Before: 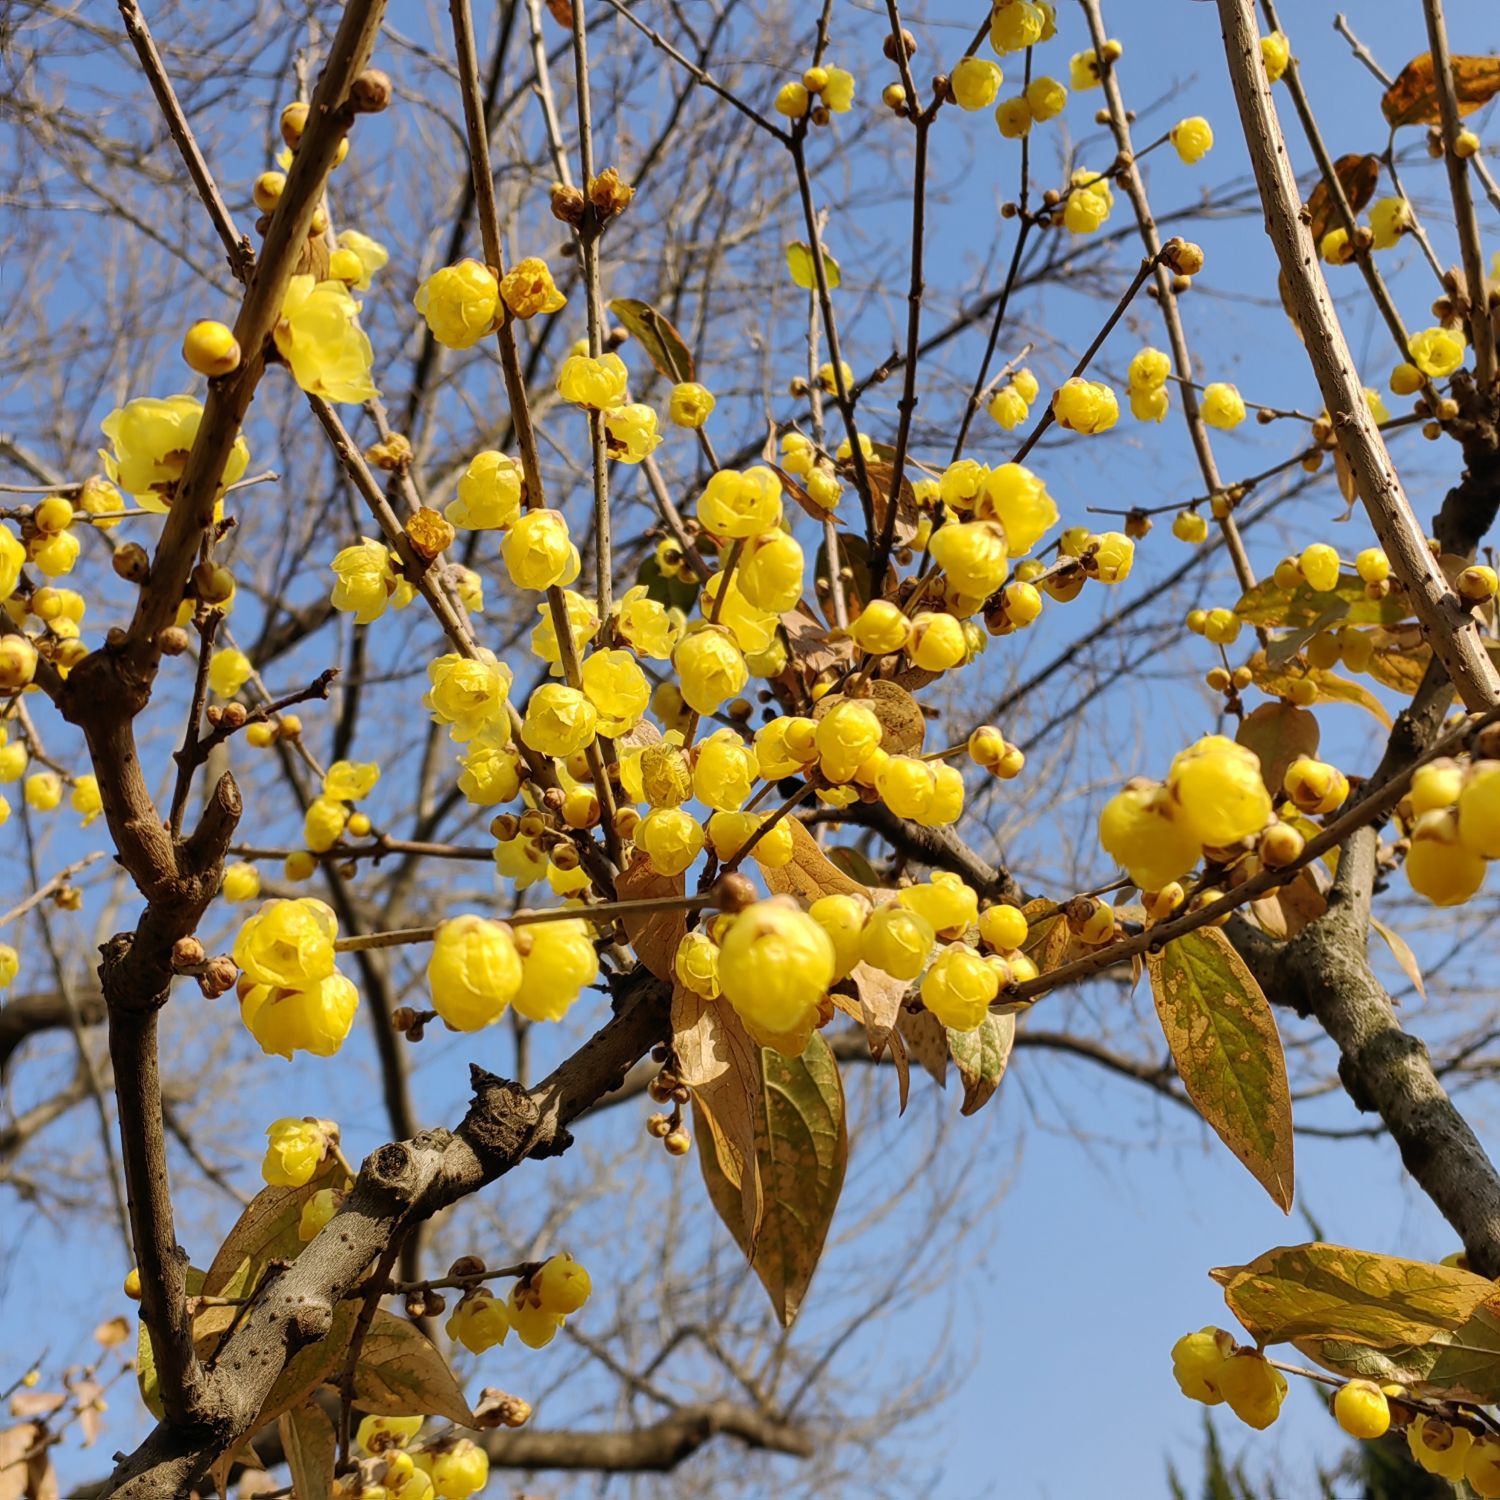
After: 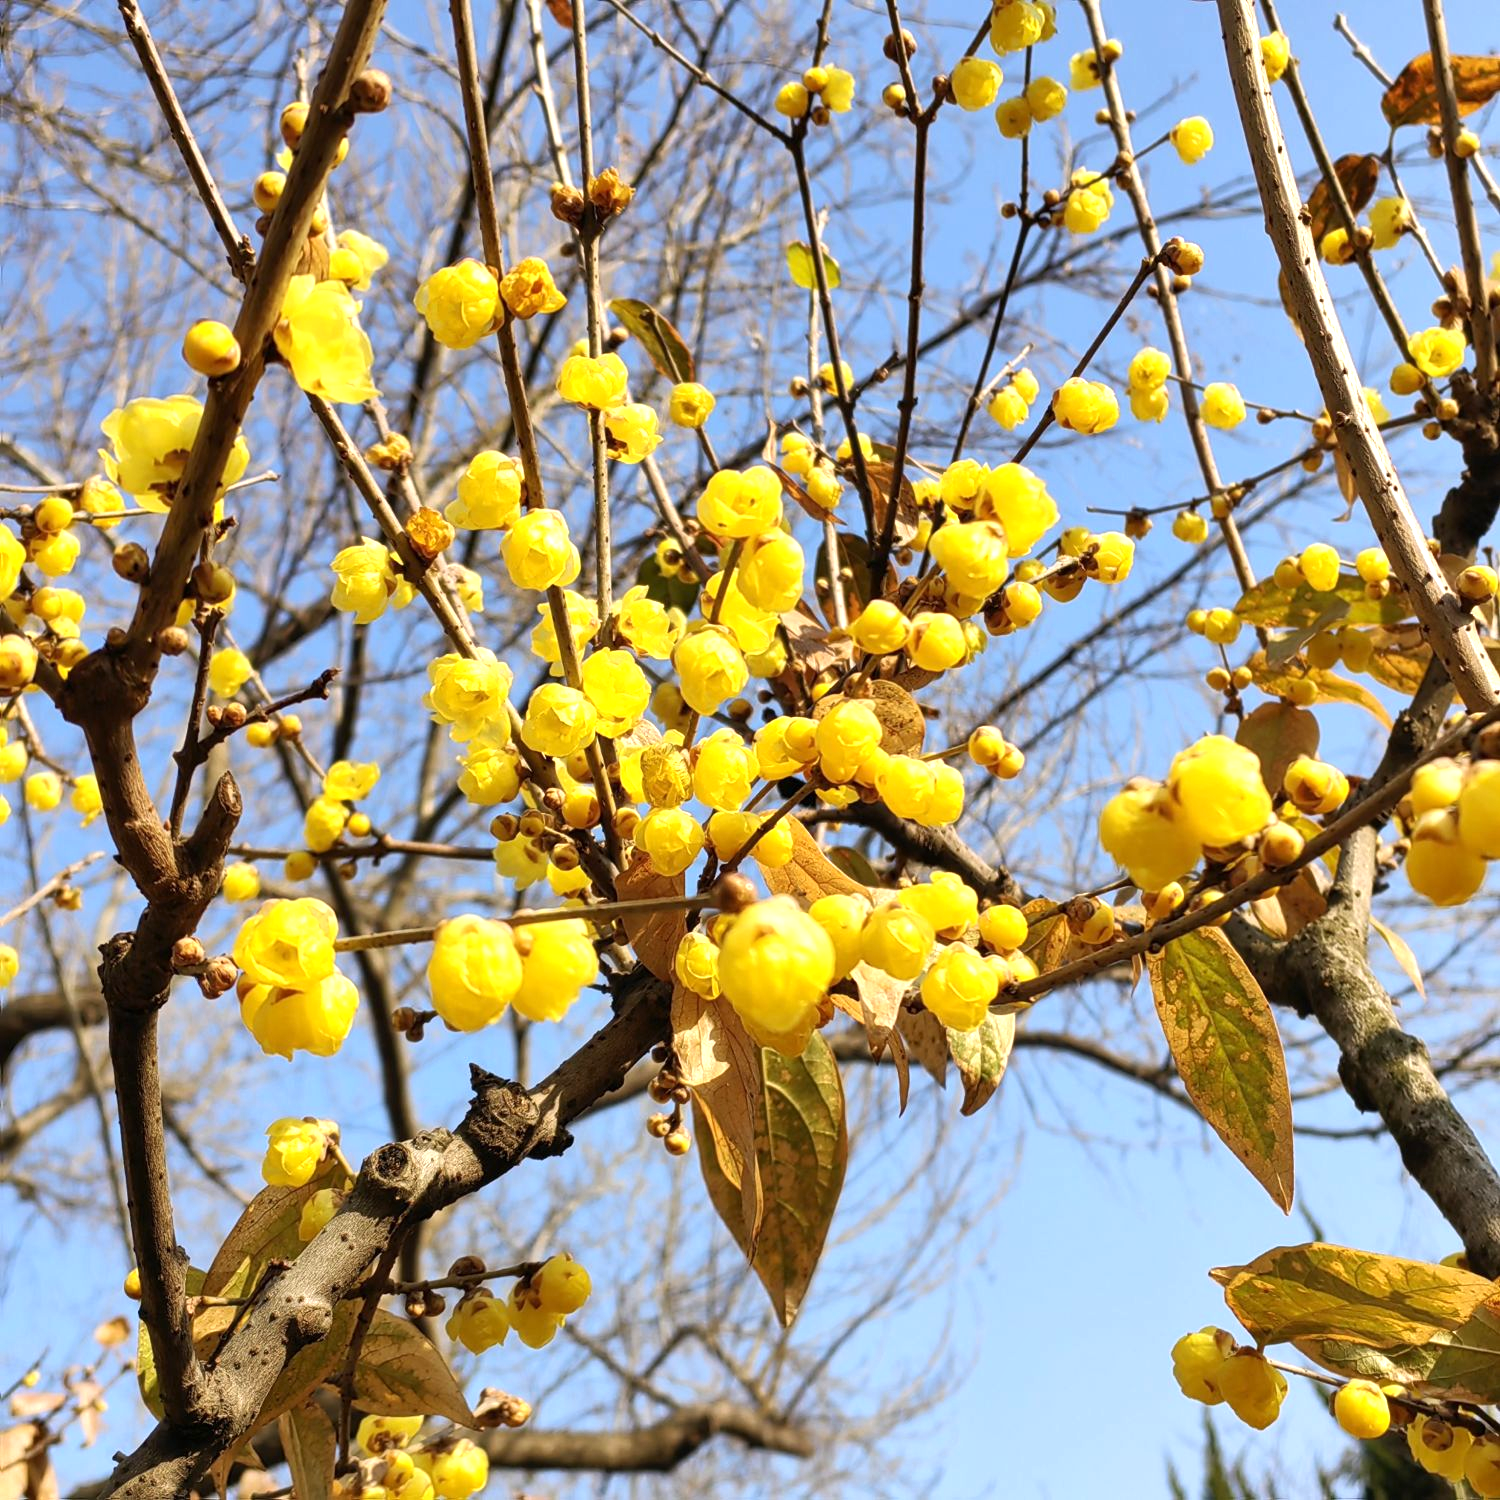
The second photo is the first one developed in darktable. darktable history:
tone equalizer: -8 EV -0.765 EV, -7 EV -0.714 EV, -6 EV -0.579 EV, -5 EV -0.402 EV, -3 EV 0.403 EV, -2 EV 0.6 EV, -1 EV 0.676 EV, +0 EV 0.773 EV, smoothing diameter 24.81%, edges refinement/feathering 6.77, preserve details guided filter
